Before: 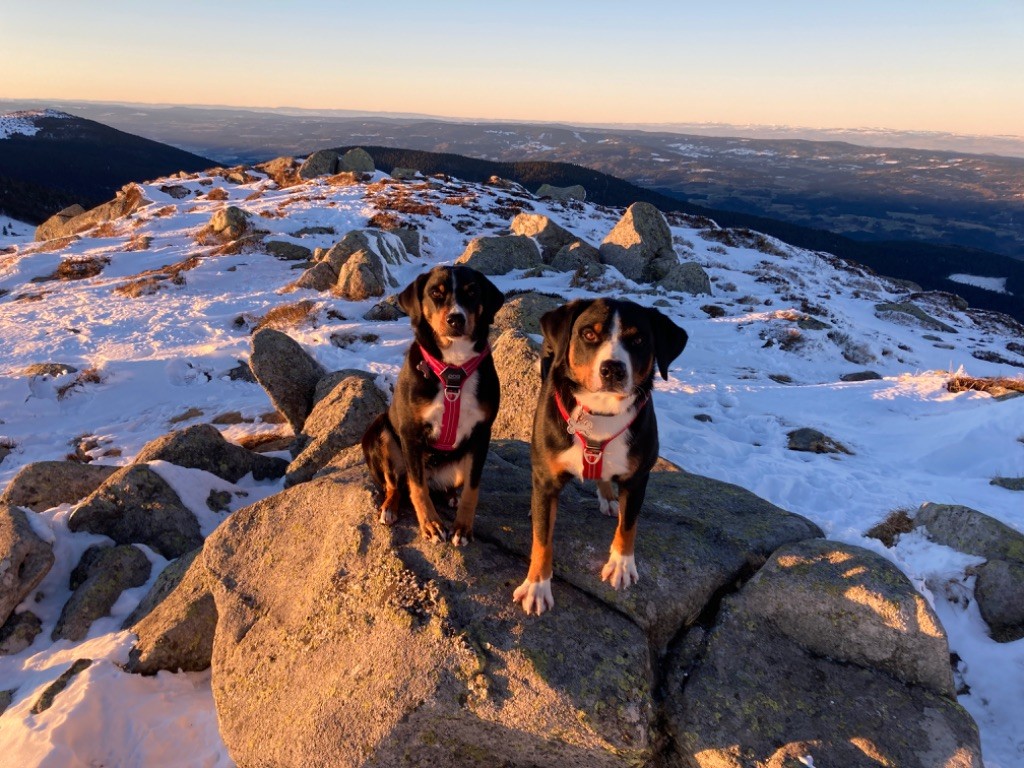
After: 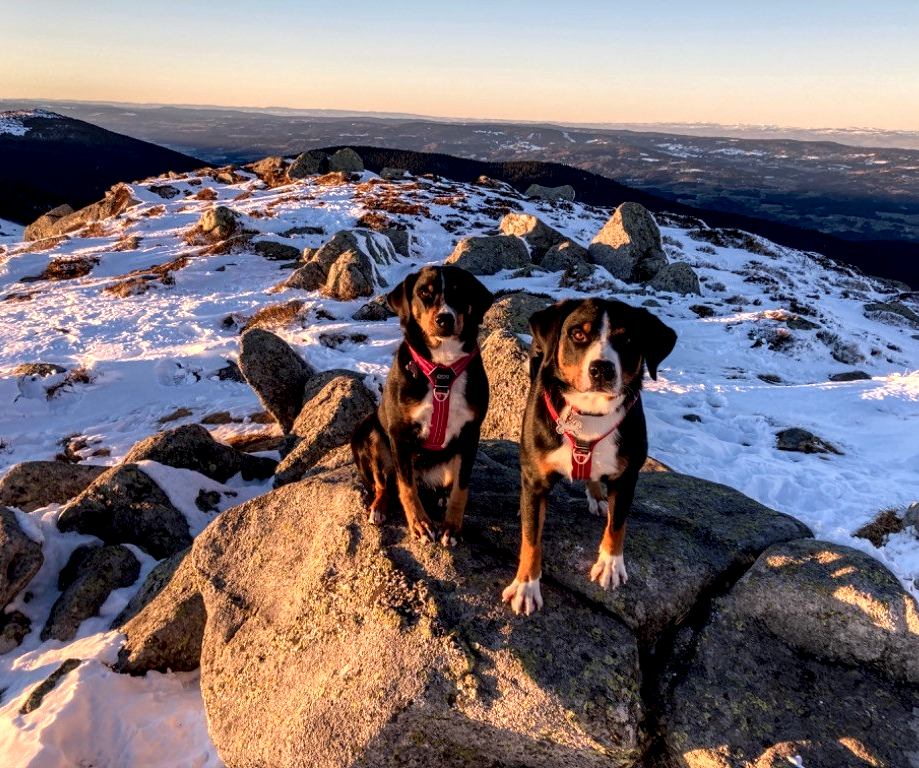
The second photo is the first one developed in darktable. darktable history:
contrast equalizer: y [[0.5, 0.488, 0.462, 0.461, 0.491, 0.5], [0.5 ×6], [0.5 ×6], [0 ×6], [0 ×6]]
local contrast: highlights 19%, detail 186%
levels: levels [0, 0.498, 1]
crop and rotate: left 1.093%, right 9.108%
